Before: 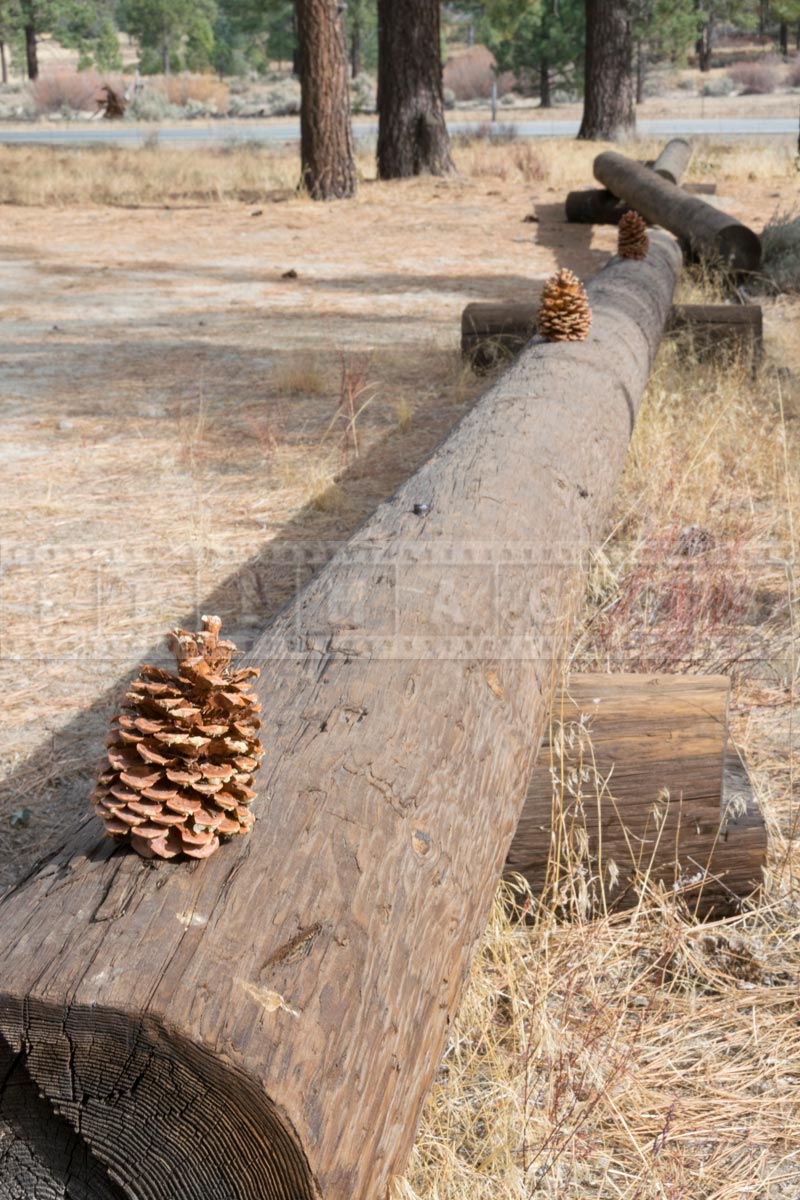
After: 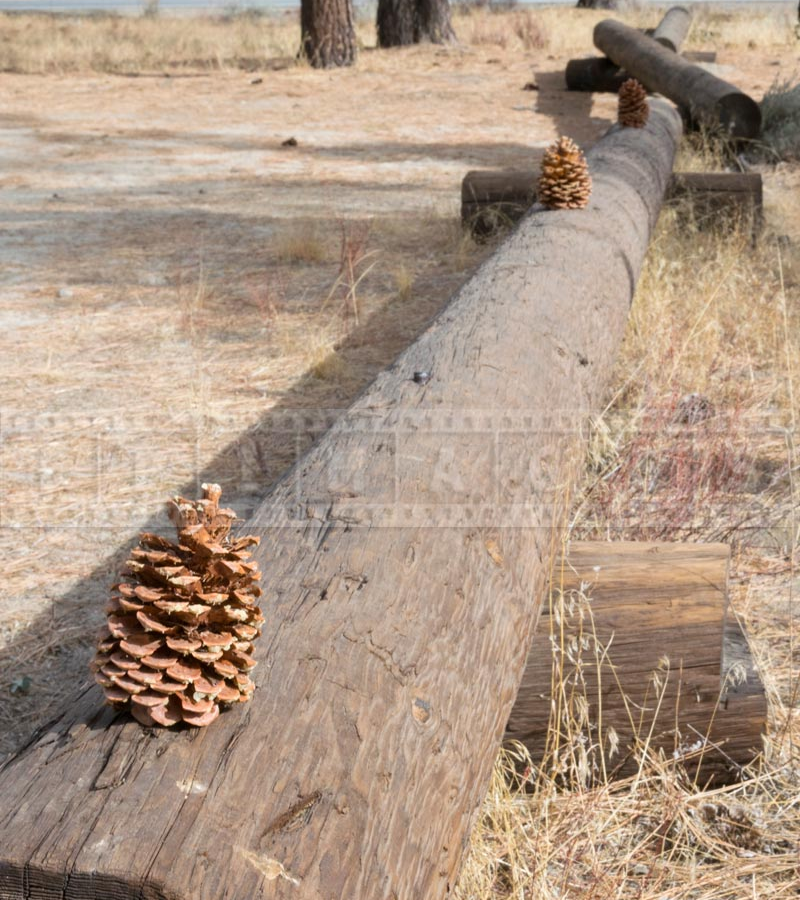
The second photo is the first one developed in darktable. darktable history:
tone equalizer: on, module defaults
crop: top 11.038%, bottom 13.962%
